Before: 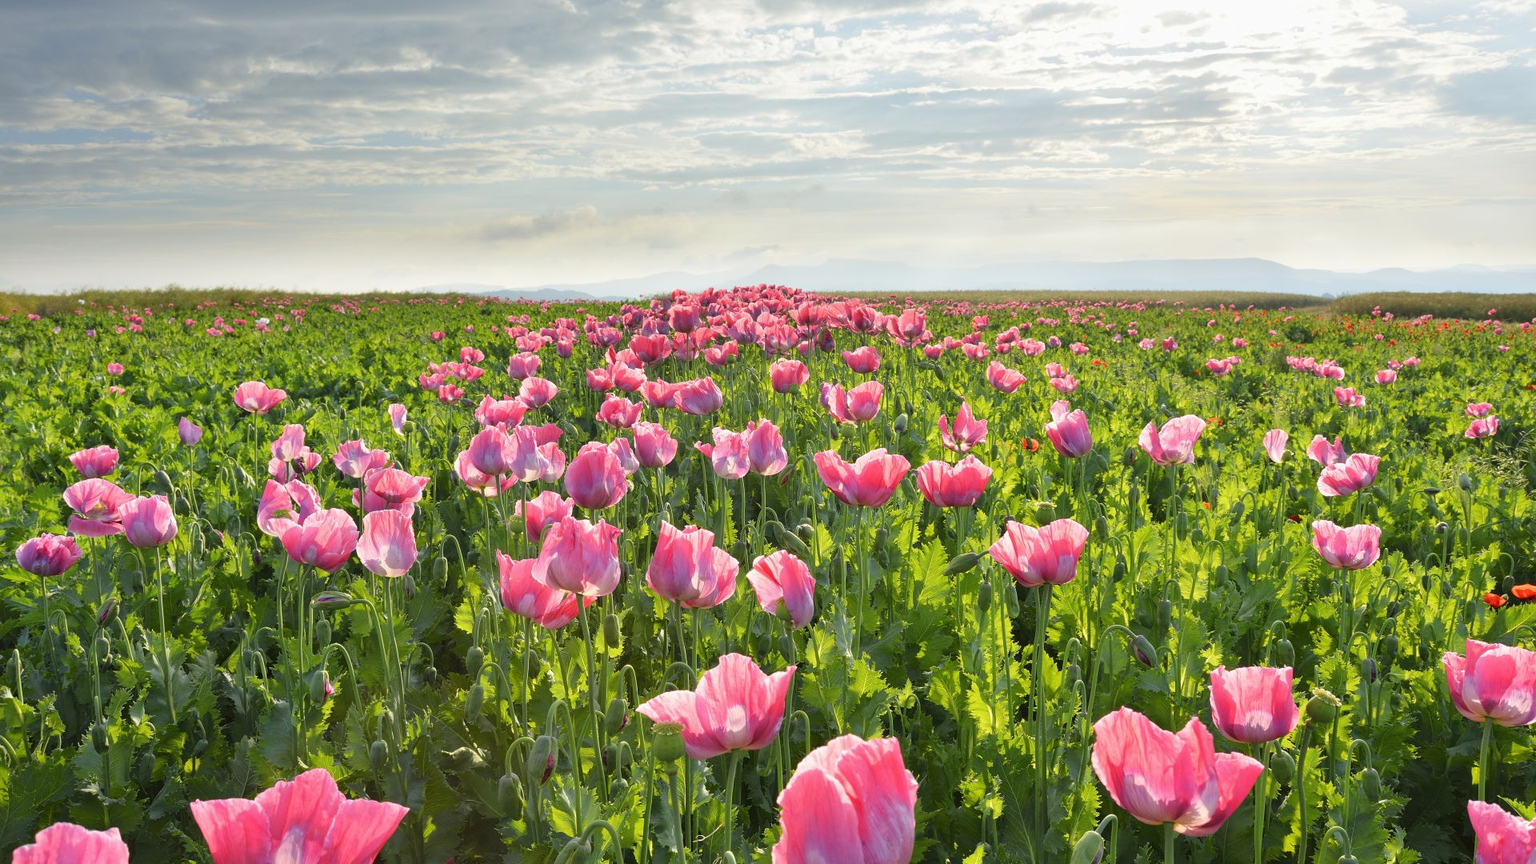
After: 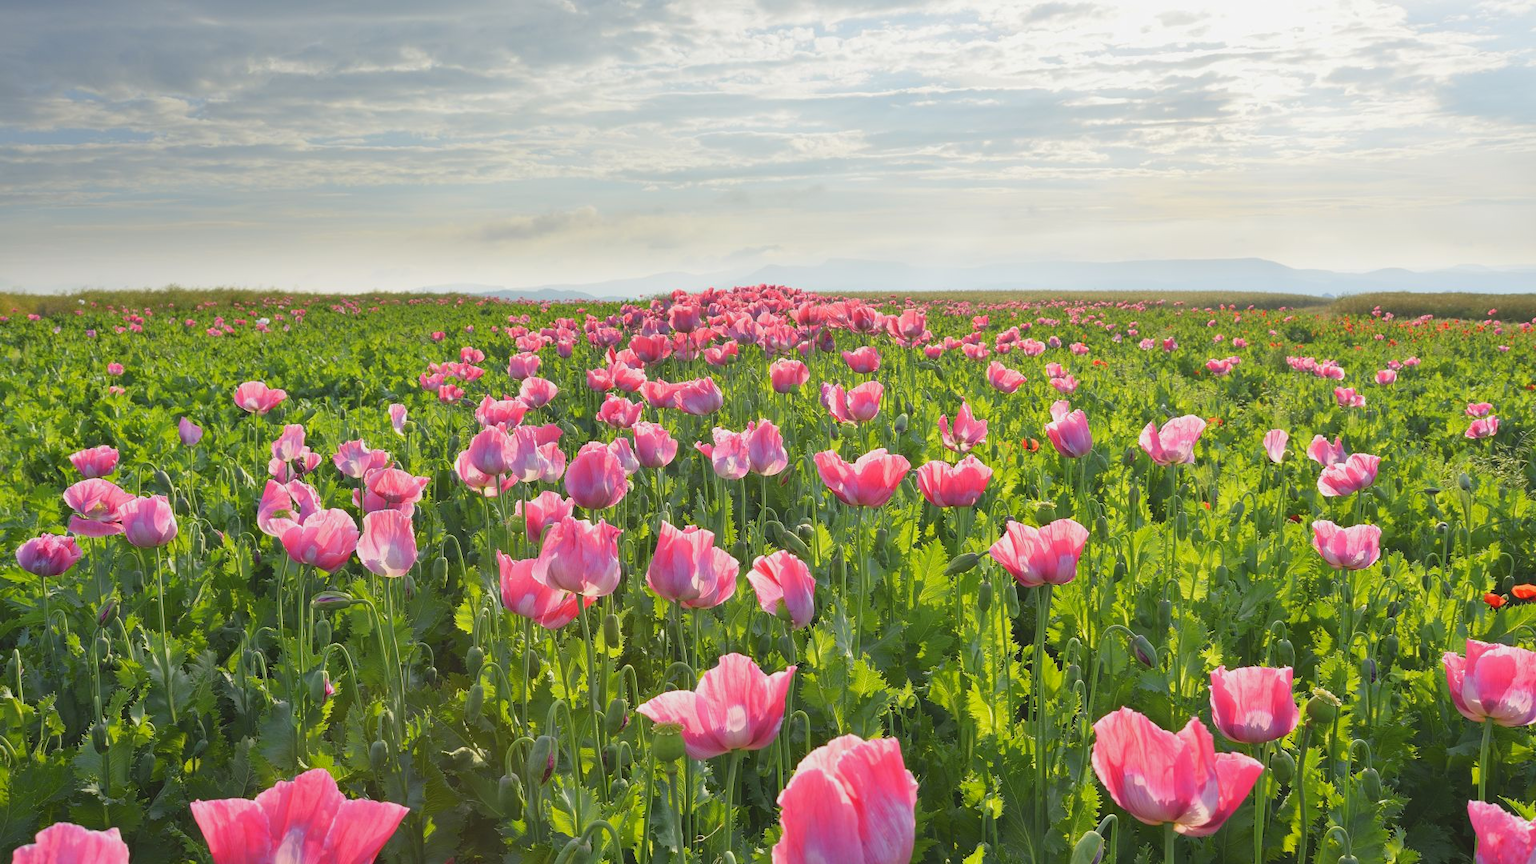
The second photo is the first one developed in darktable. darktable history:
local contrast: highlights 67%, shadows 64%, detail 81%, midtone range 0.324
